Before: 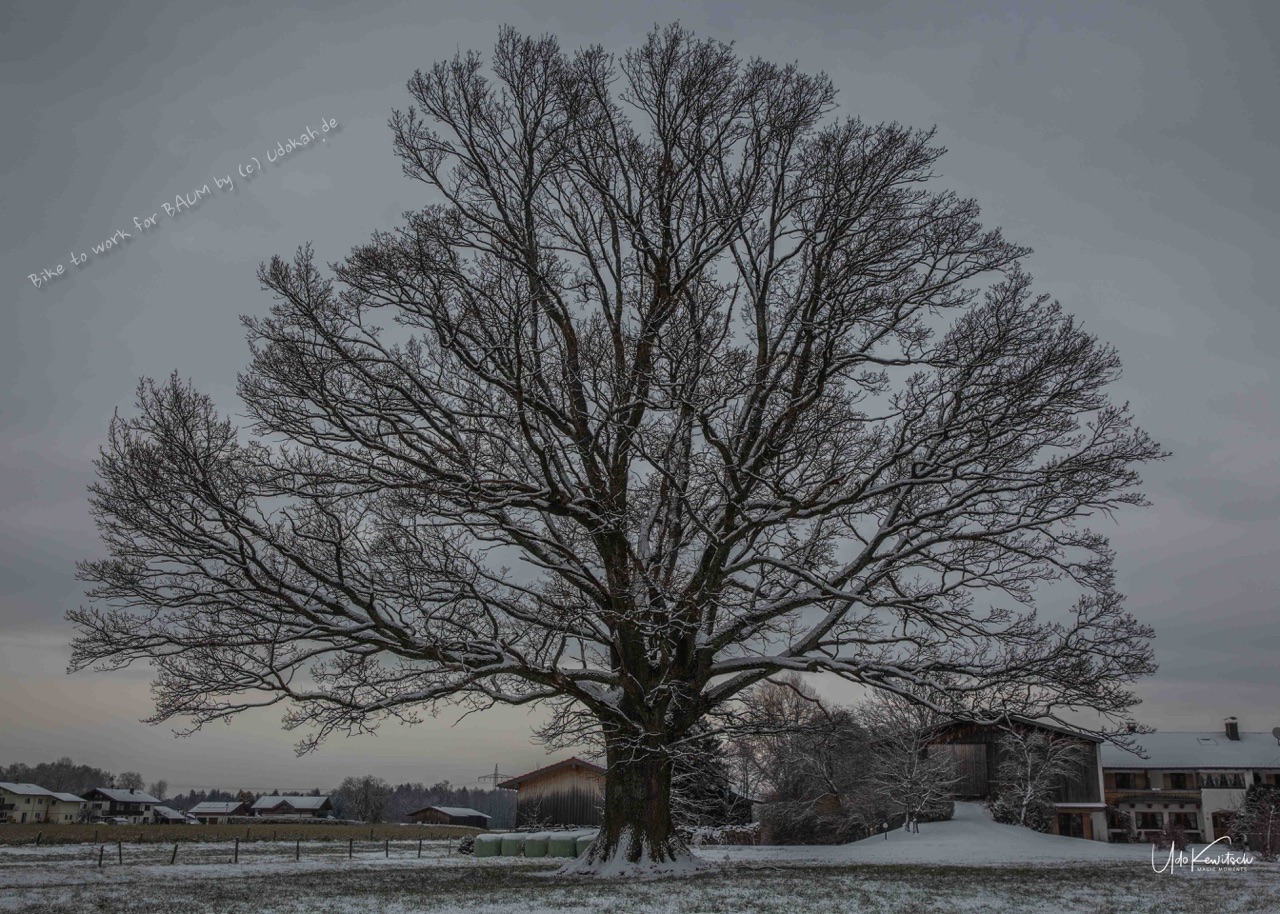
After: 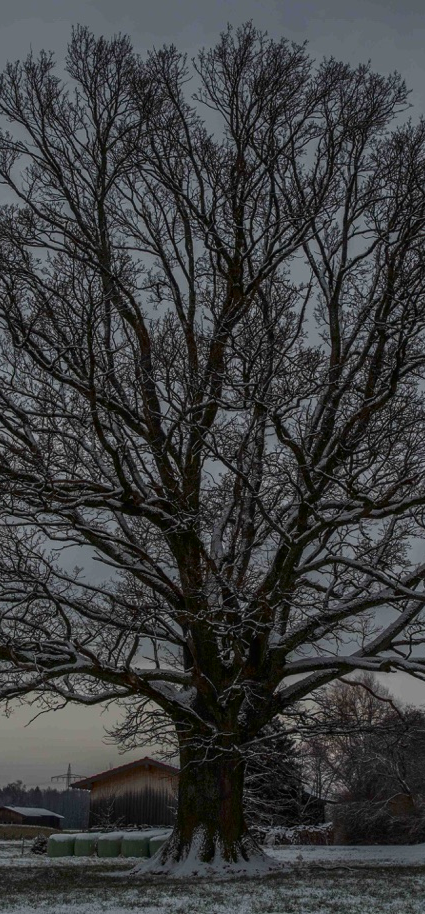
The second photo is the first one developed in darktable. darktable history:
crop: left 33.36%, right 33.36%
contrast brightness saturation: contrast 0.07, brightness -0.14, saturation 0.11
